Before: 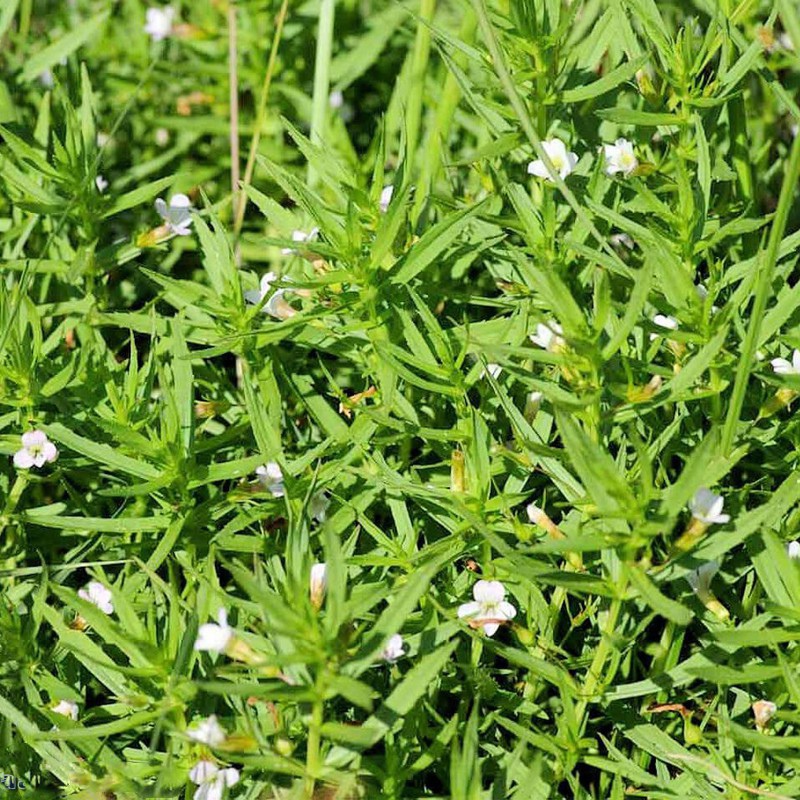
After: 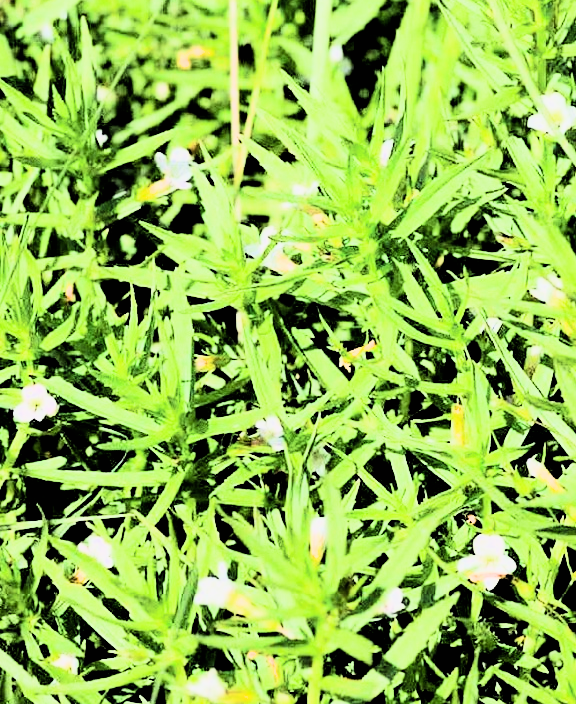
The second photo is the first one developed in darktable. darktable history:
rgb curve: curves: ch0 [(0, 0) (0.21, 0.15) (0.24, 0.21) (0.5, 0.75) (0.75, 0.96) (0.89, 0.99) (1, 1)]; ch1 [(0, 0.02) (0.21, 0.13) (0.25, 0.2) (0.5, 0.67) (0.75, 0.9) (0.89, 0.97) (1, 1)]; ch2 [(0, 0.02) (0.21, 0.13) (0.25, 0.2) (0.5, 0.67) (0.75, 0.9) (0.89, 0.97) (1, 1)], compensate middle gray true
local contrast: mode bilateral grid, contrast 100, coarseness 100, detail 91%, midtone range 0.2
crop: top 5.803%, right 27.864%, bottom 5.804%
filmic rgb: black relative exposure -4 EV, white relative exposure 3 EV, hardness 3.02, contrast 1.5
